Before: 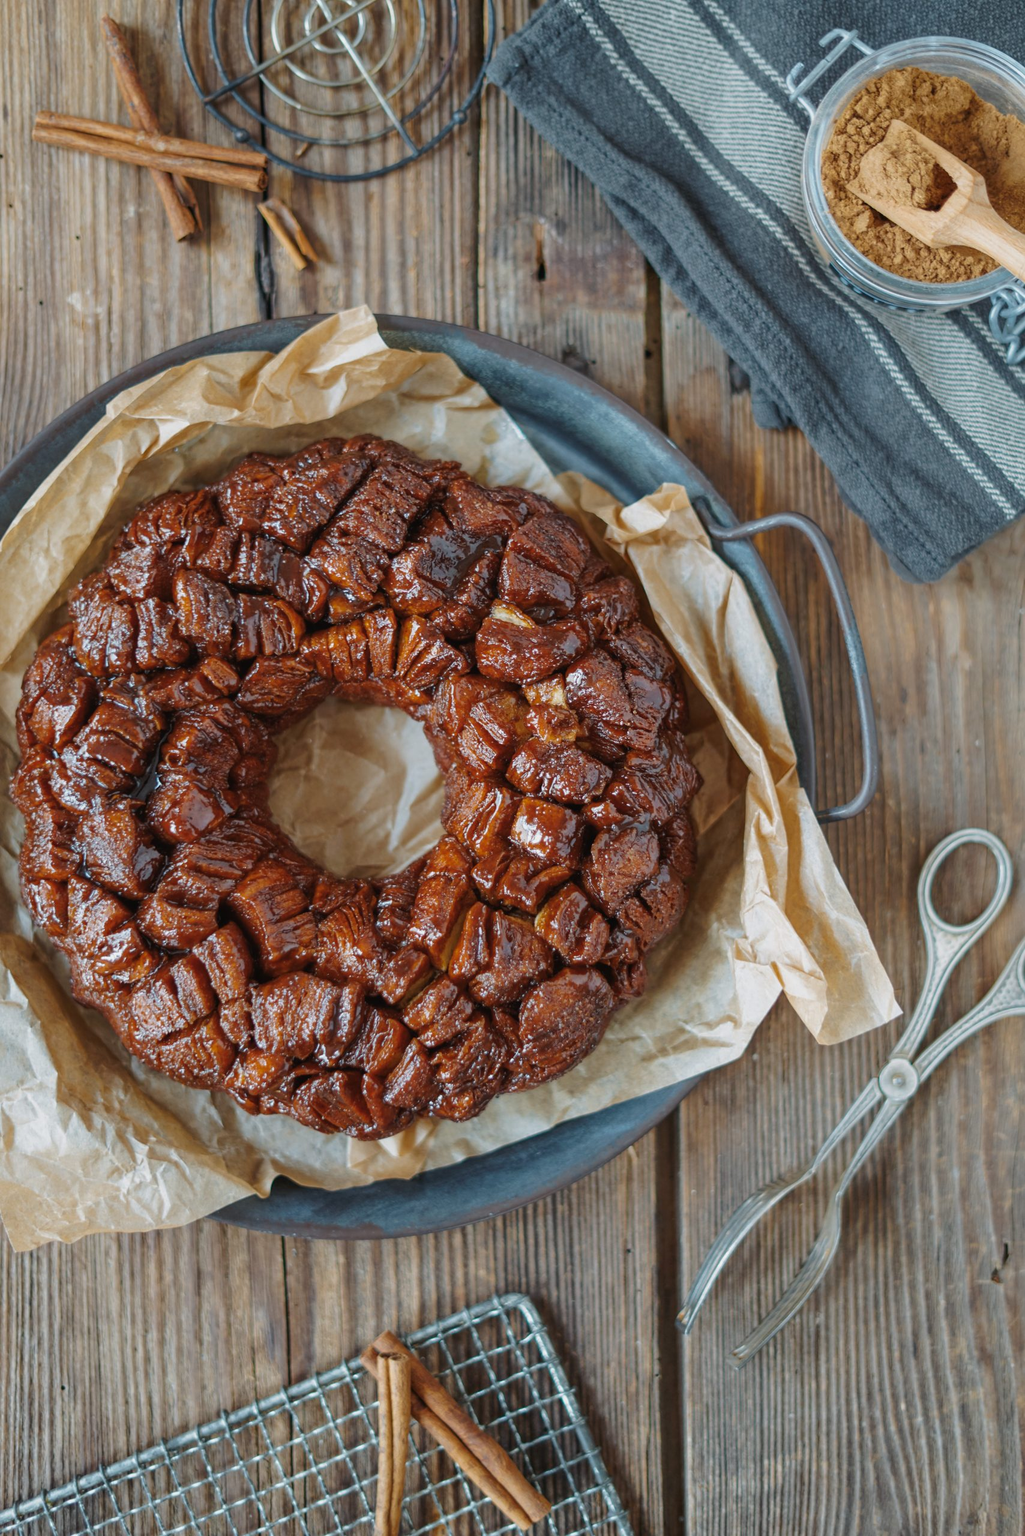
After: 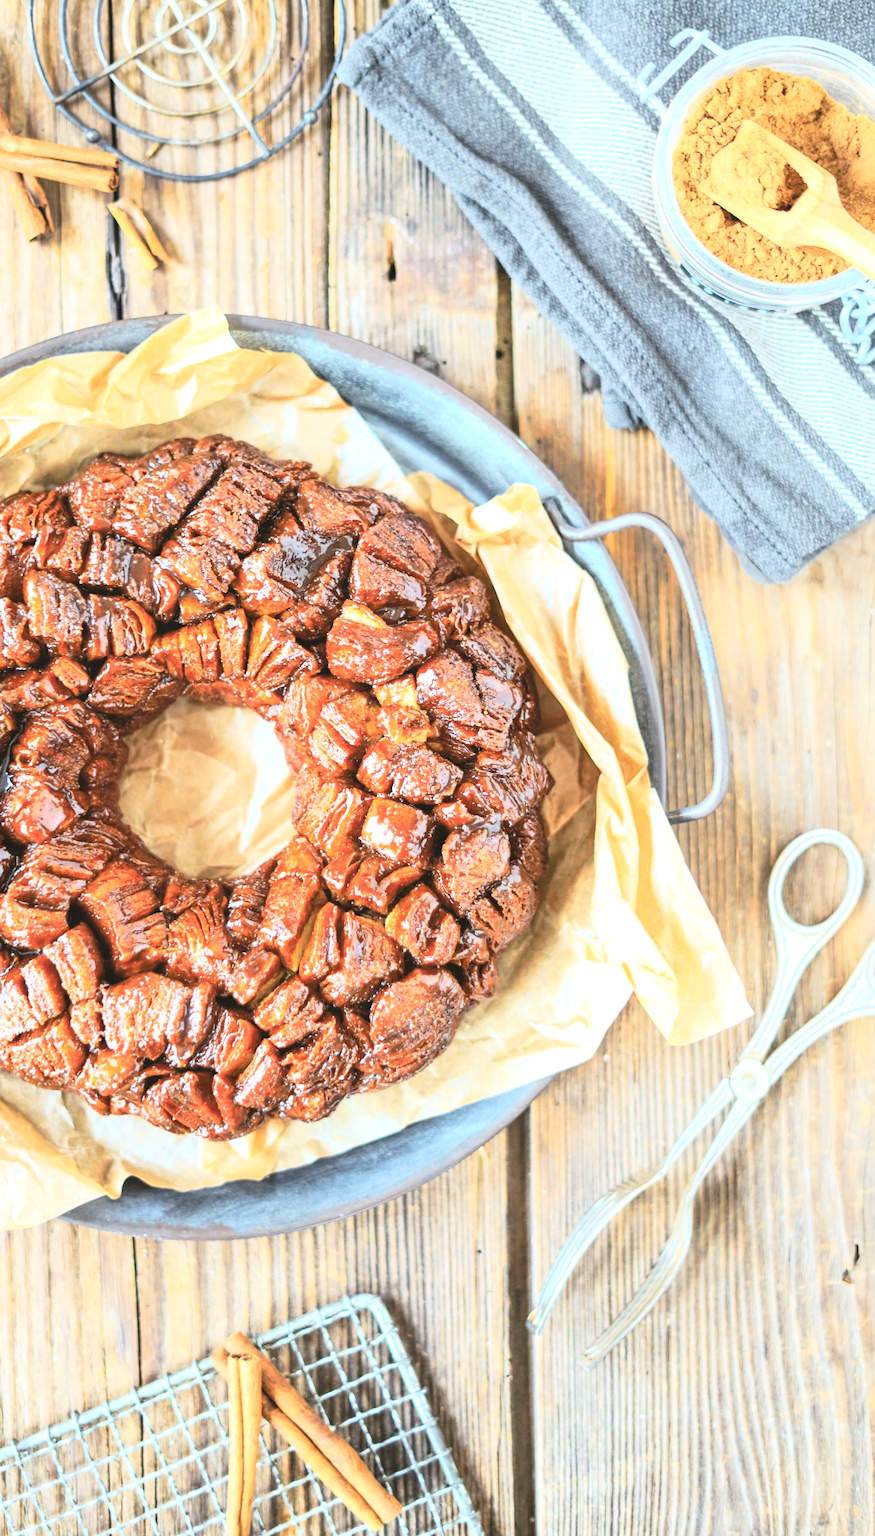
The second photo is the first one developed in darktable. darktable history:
crop and rotate: left 14.584%
shadows and highlights: shadows -30, highlights 30
tone curve: curves: ch0 [(0, 0.029) (0.071, 0.087) (0.223, 0.265) (0.447, 0.605) (0.654, 0.823) (0.861, 0.943) (1, 0.981)]; ch1 [(0, 0) (0.353, 0.344) (0.447, 0.449) (0.502, 0.501) (0.547, 0.54) (0.57, 0.582) (0.608, 0.608) (0.618, 0.631) (0.657, 0.699) (1, 1)]; ch2 [(0, 0) (0.34, 0.314) (0.456, 0.456) (0.5, 0.503) (0.528, 0.54) (0.557, 0.577) (0.589, 0.626) (1, 1)], color space Lab, independent channels, preserve colors none
color zones: curves: ch0 [(0, 0.613) (0.01, 0.613) (0.245, 0.448) (0.498, 0.529) (0.642, 0.665) (0.879, 0.777) (0.99, 0.613)]; ch1 [(0, 0) (0.143, 0) (0.286, 0) (0.429, 0) (0.571, 0) (0.714, 0) (0.857, 0)], mix -93.41%
exposure: black level correction -0.002, exposure 1.35 EV, compensate highlight preservation false
